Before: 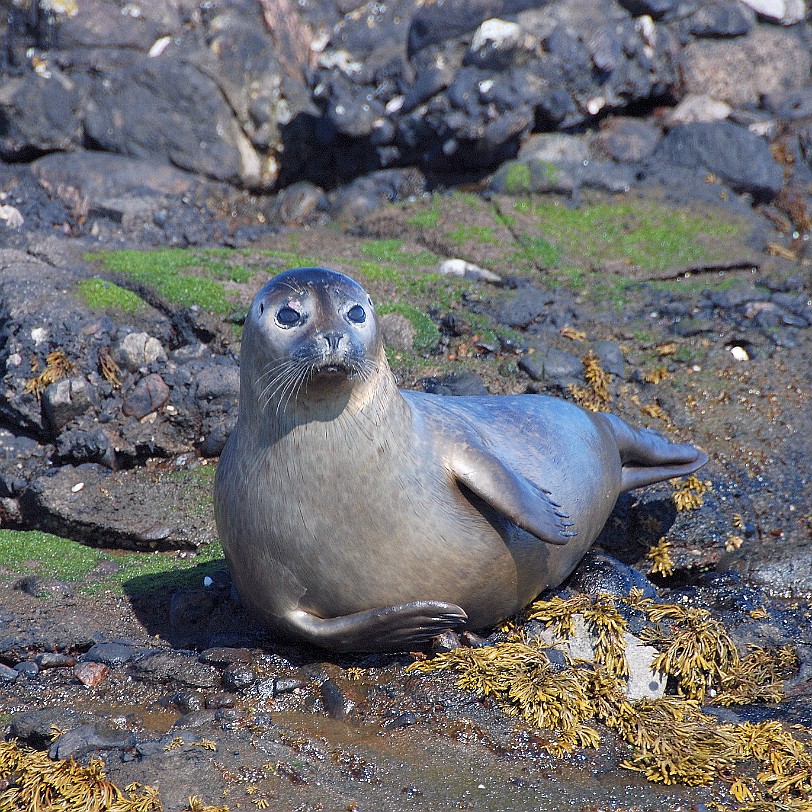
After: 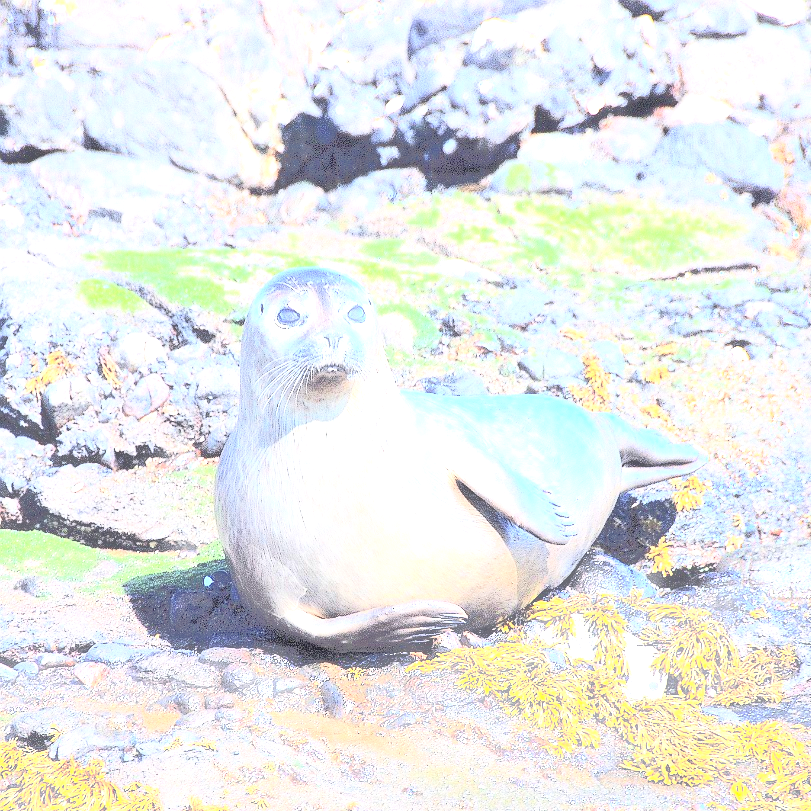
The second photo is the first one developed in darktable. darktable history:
tone equalizer: -8 EV -0.516 EV, -7 EV -0.348 EV, -6 EV -0.089 EV, -5 EV 0.373 EV, -4 EV 0.973 EV, -3 EV 0.806 EV, -2 EV -0.013 EV, -1 EV 0.135 EV, +0 EV -0.025 EV
crop: left 0.087%
contrast brightness saturation: contrast 0.378, brightness 0.524
haze removal: strength -0.054, compatibility mode true, adaptive false
exposure: exposure 2.21 EV, compensate exposure bias true, compensate highlight preservation false
